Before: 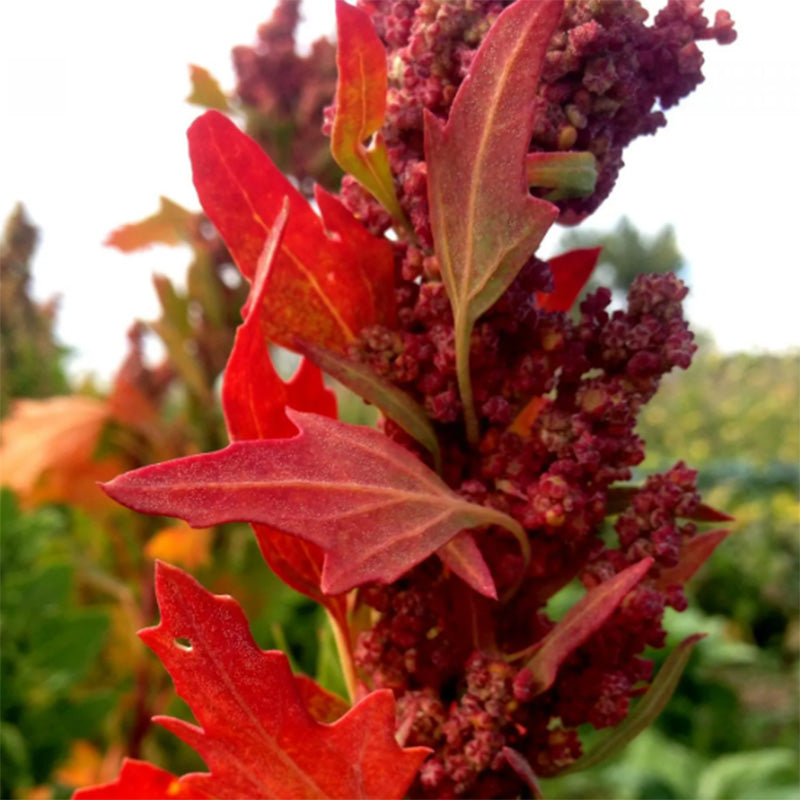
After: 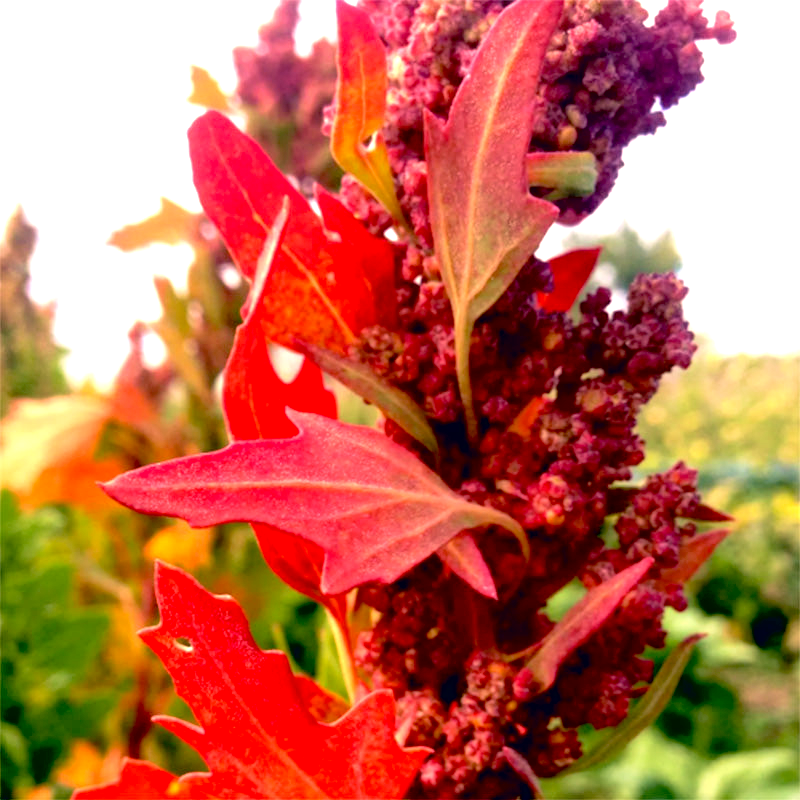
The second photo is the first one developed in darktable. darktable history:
contrast brightness saturation: contrast 0.072, brightness 0.074, saturation 0.183
velvia: on, module defaults
exposure: black level correction 0.01, exposure 1 EV, compensate highlight preservation false
color correction: highlights a* 13.8, highlights b* 6.14, shadows a* -5.66, shadows b* -15.65, saturation 0.847
